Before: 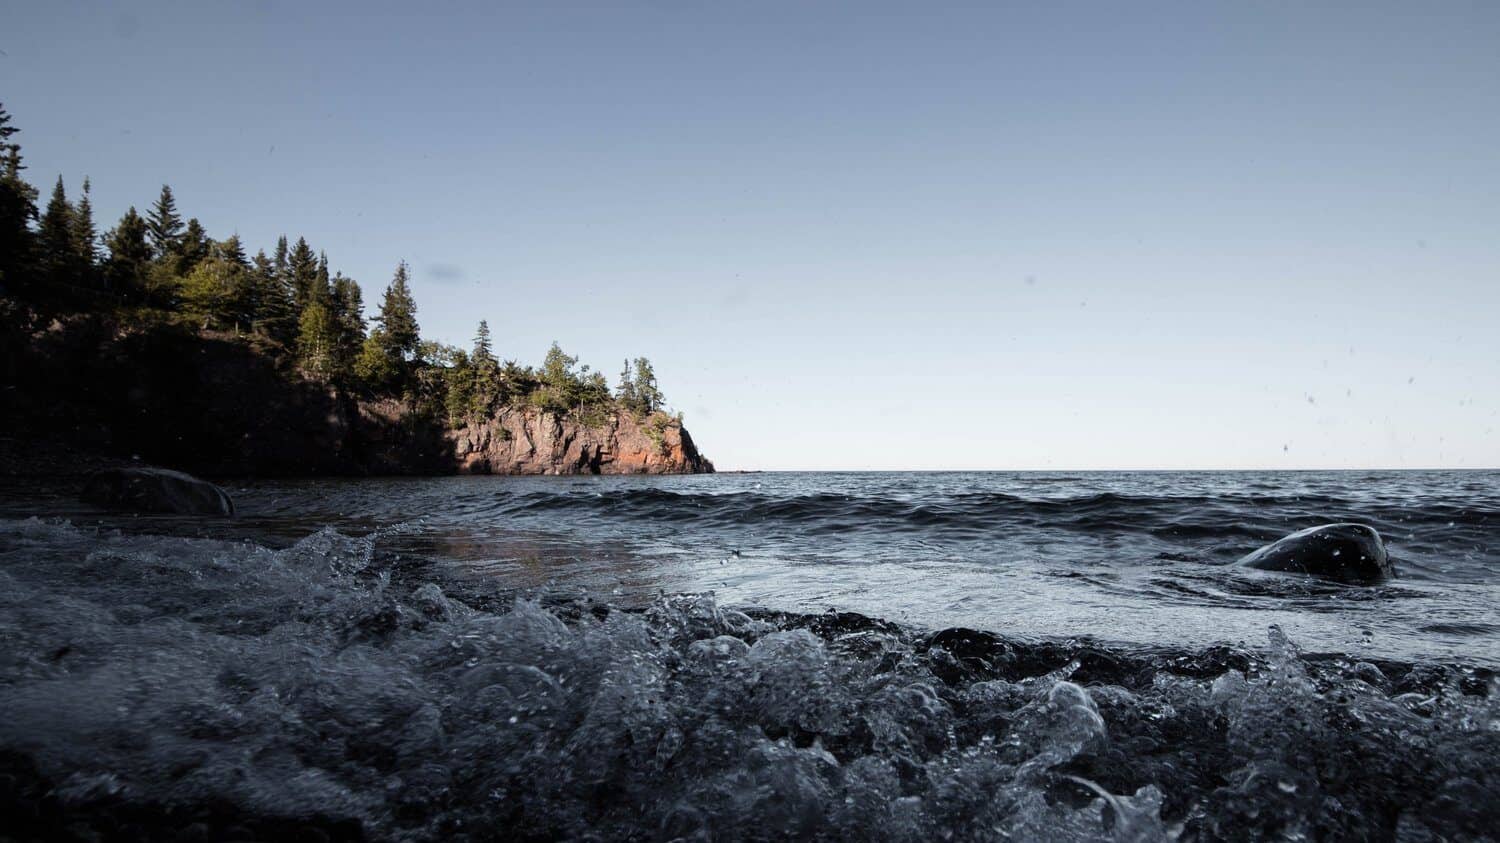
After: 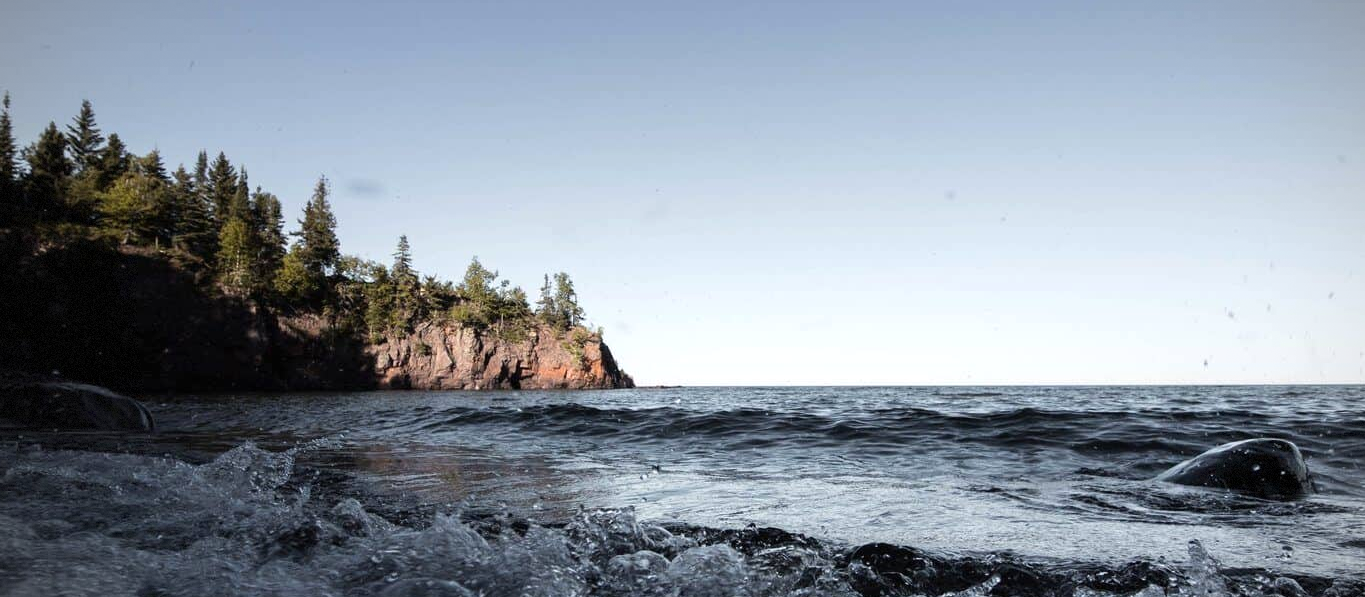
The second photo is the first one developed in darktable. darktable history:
exposure: black level correction 0, exposure 0.2 EV, compensate highlight preservation false
crop: left 5.395%, top 10.197%, right 3.592%, bottom 18.884%
vignetting: brightness -0.199, center (0, 0.007), dithering 8-bit output, unbound false
